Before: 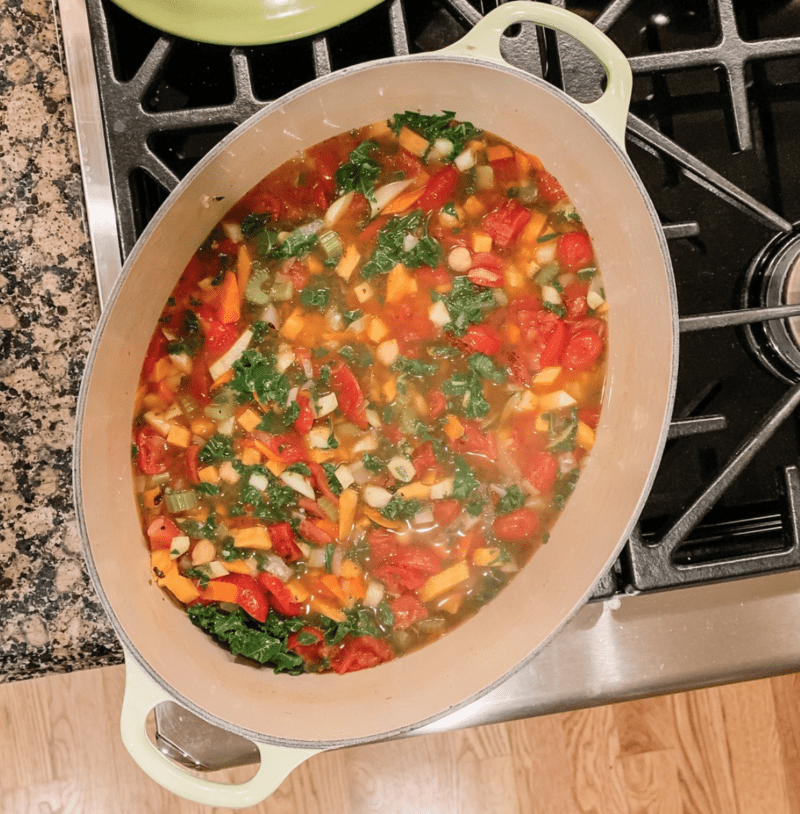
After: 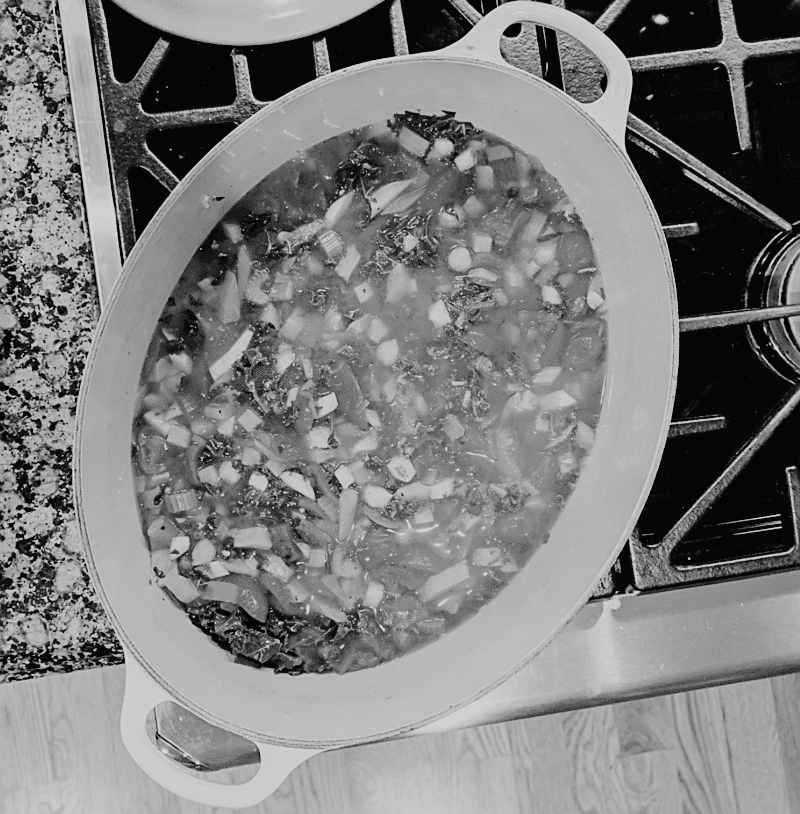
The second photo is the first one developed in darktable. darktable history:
tone curve: curves: ch0 [(0, 0.011) (0.139, 0.106) (0.295, 0.271) (0.499, 0.523) (0.739, 0.782) (0.857, 0.879) (1, 0.967)]; ch1 [(0, 0) (0.272, 0.249) (0.39, 0.379) (0.469, 0.456) (0.495, 0.497) (0.524, 0.53) (0.588, 0.62) (0.725, 0.779) (1, 1)]; ch2 [(0, 0) (0.125, 0.089) (0.35, 0.317) (0.437, 0.42) (0.502, 0.499) (0.533, 0.553) (0.599, 0.638) (1, 1)], color space Lab, independent channels, preserve colors none
exposure: black level correction 0.001, compensate highlight preservation false
sharpen: on, module defaults
filmic rgb: black relative exposure -6.15 EV, white relative exposure 6.96 EV, hardness 2.23, color science v6 (2022)
contrast brightness saturation: saturation -1
